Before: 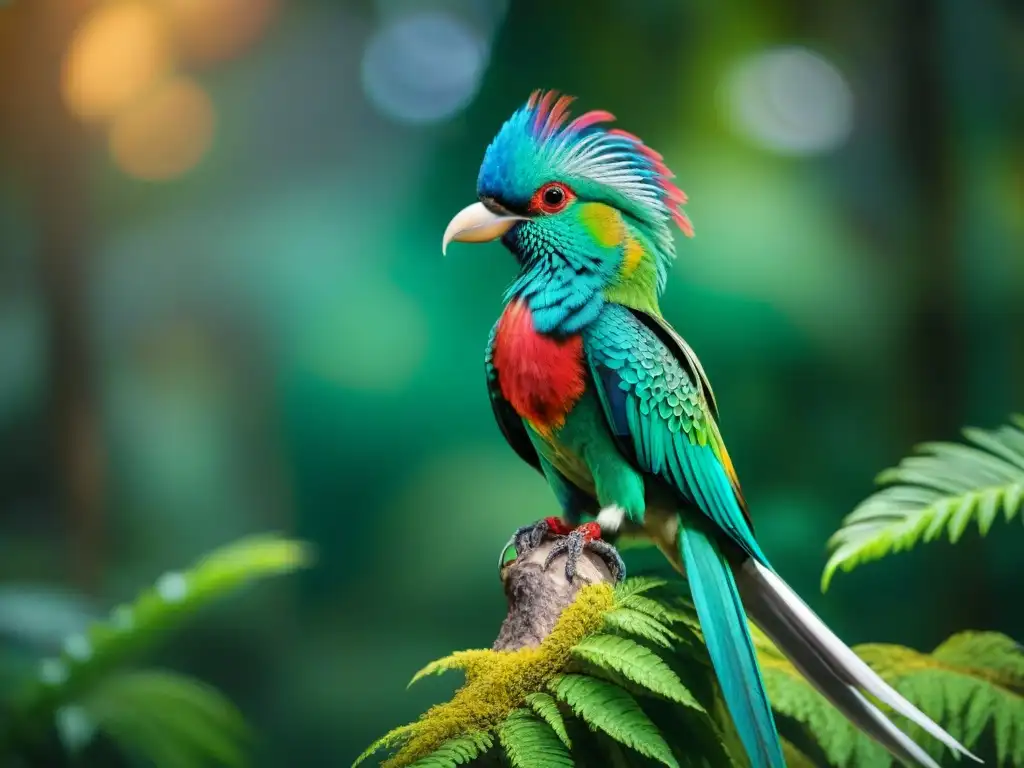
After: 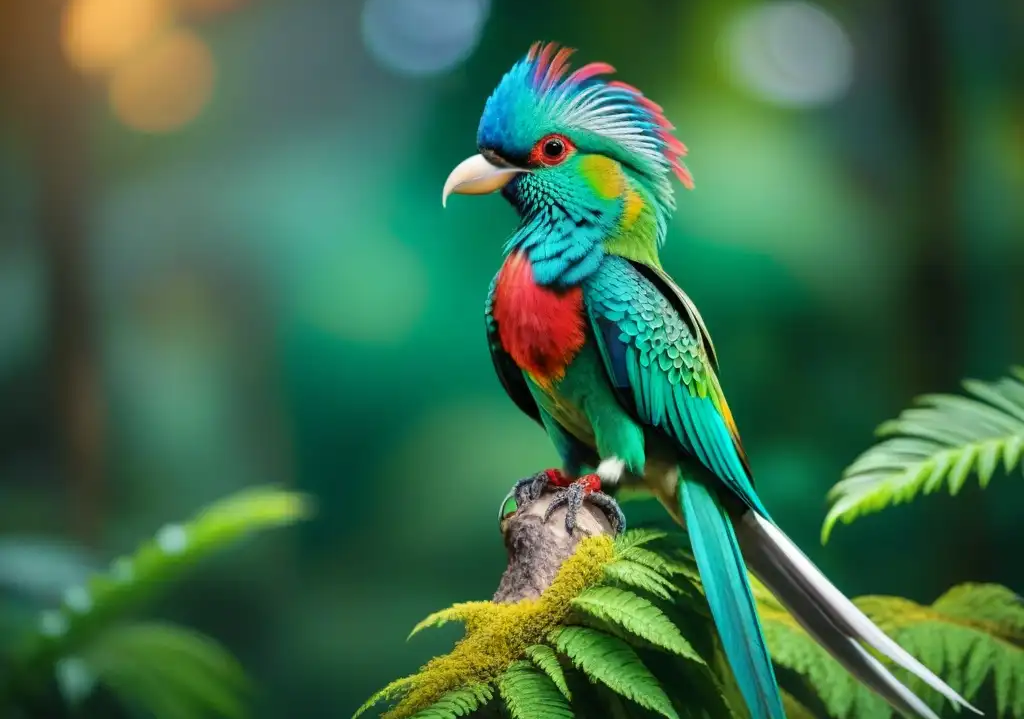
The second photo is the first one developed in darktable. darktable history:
crop and rotate: top 6.35%
